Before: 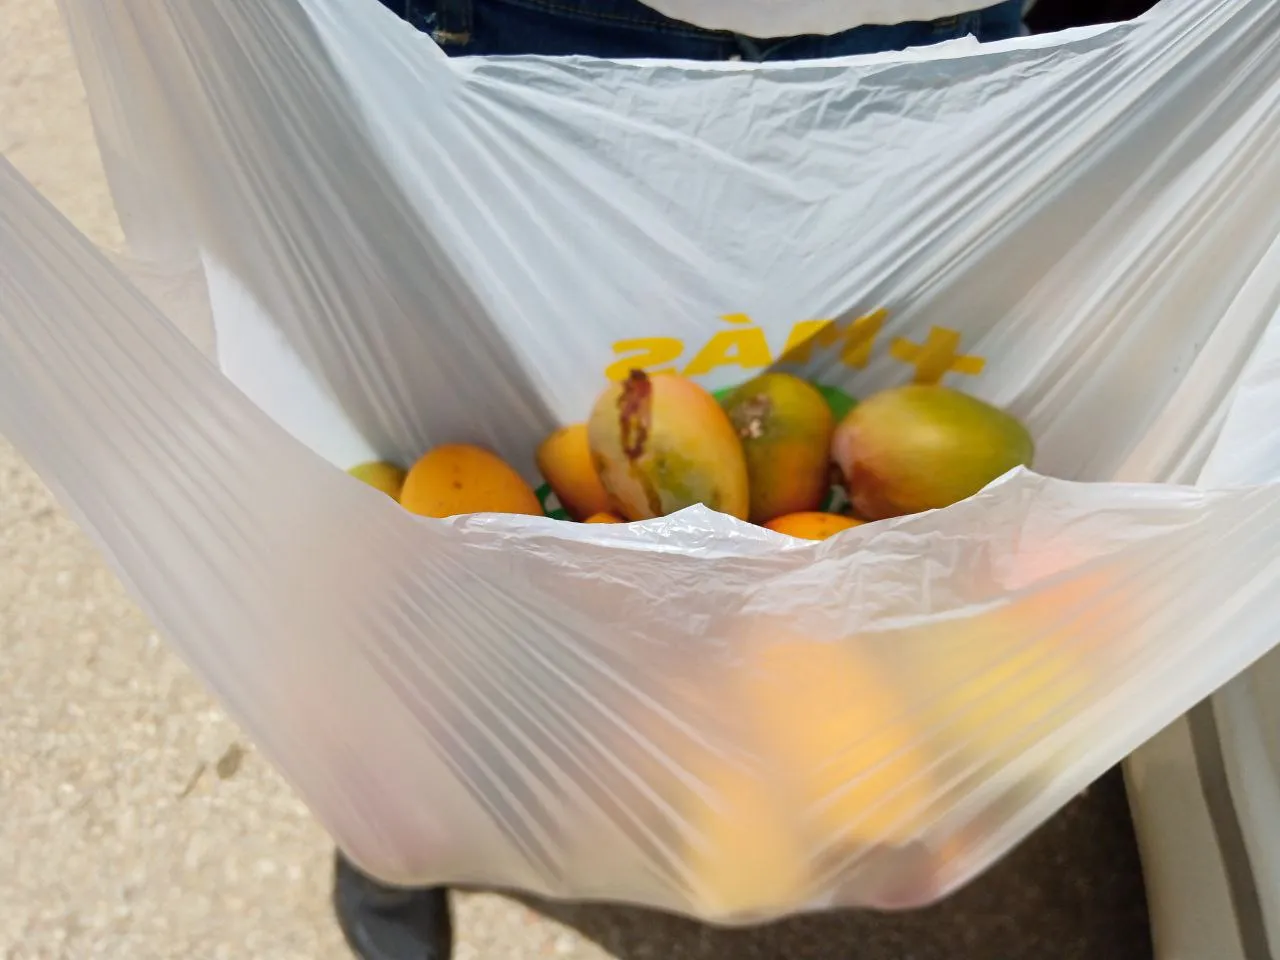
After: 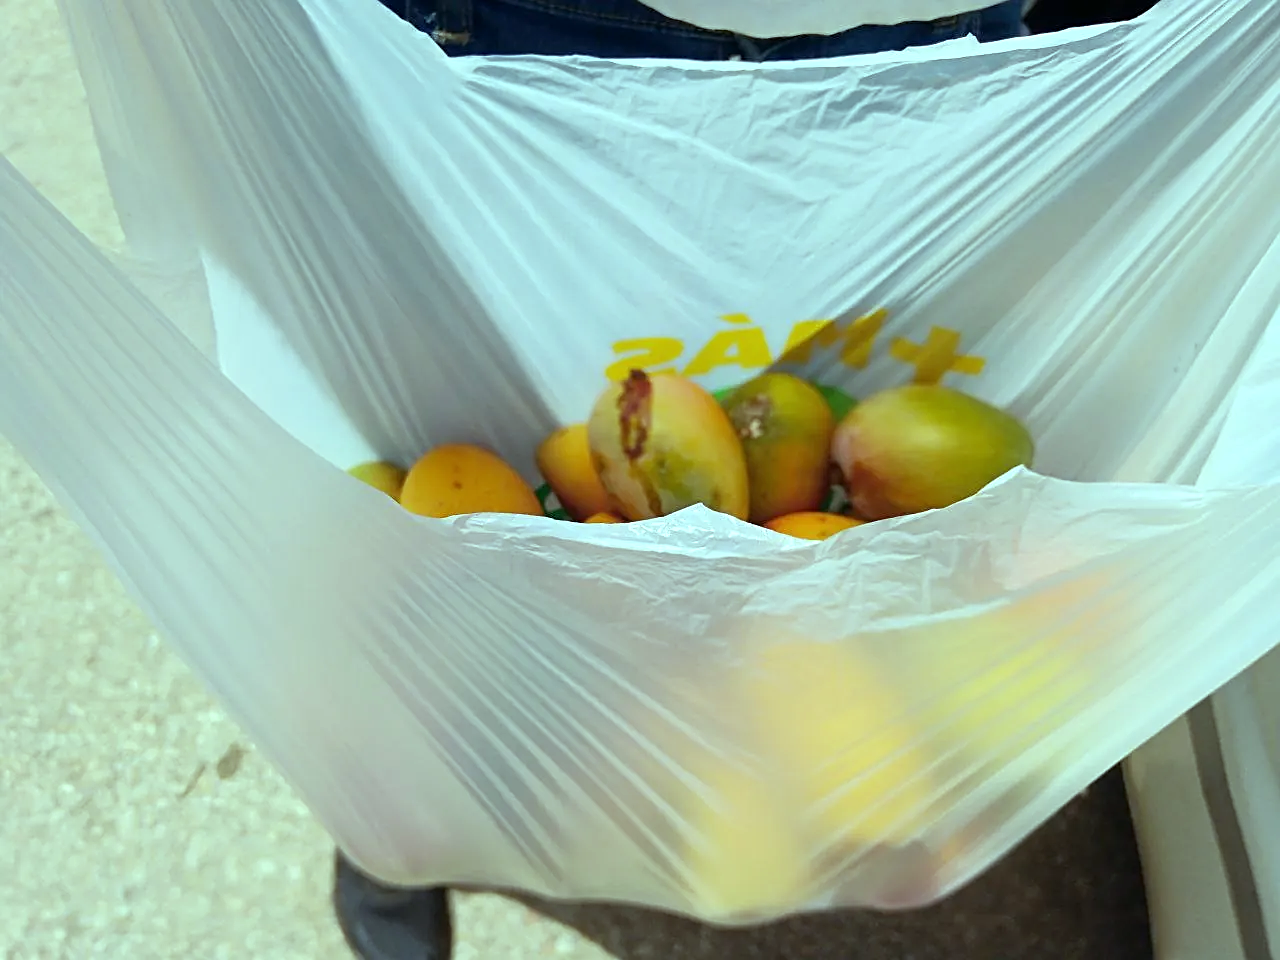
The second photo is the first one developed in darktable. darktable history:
sharpen: on, module defaults
color balance: mode lift, gamma, gain (sRGB), lift [0.997, 0.979, 1.021, 1.011], gamma [1, 1.084, 0.916, 0.998], gain [1, 0.87, 1.13, 1.101], contrast 4.55%, contrast fulcrum 38.24%, output saturation 104.09%
